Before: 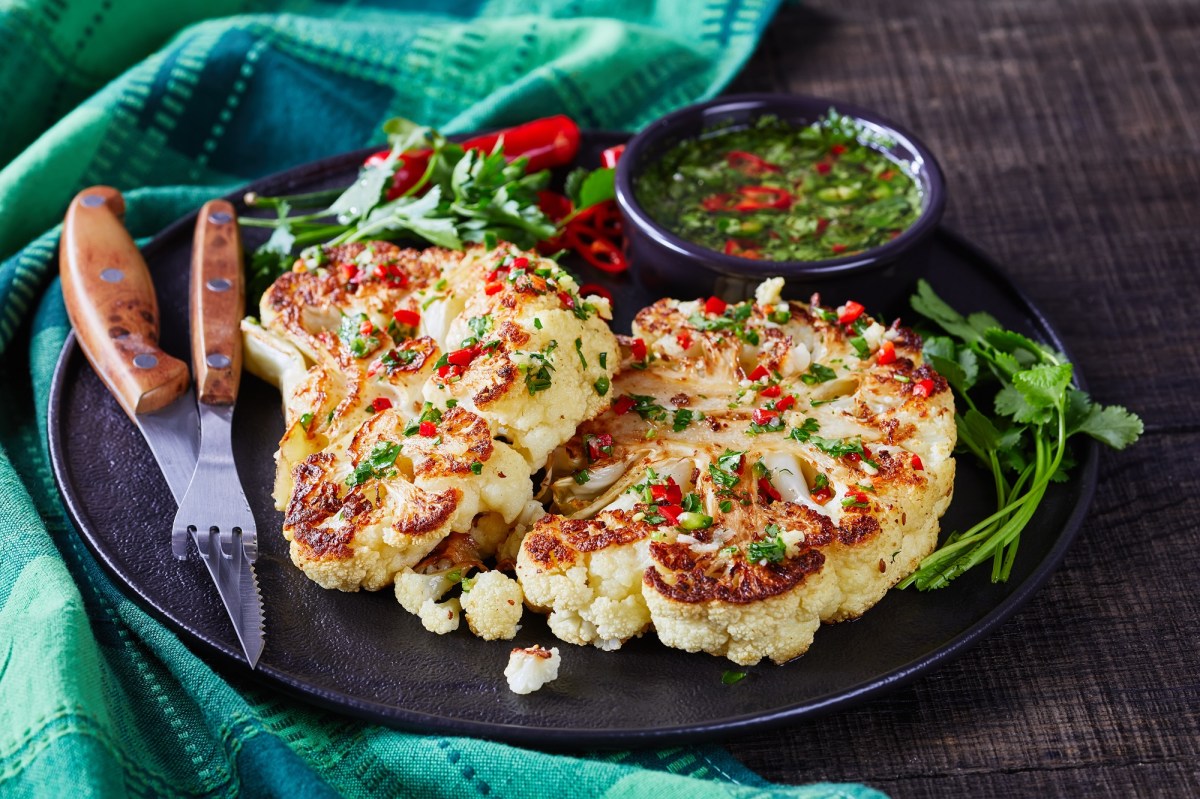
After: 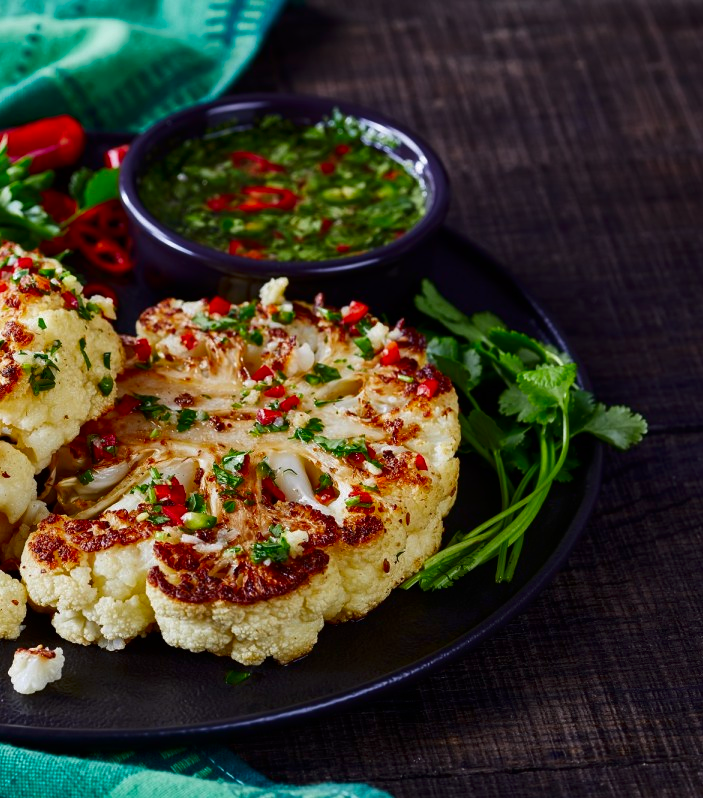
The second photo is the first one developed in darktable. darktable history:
crop: left 41.402%
contrast brightness saturation: brightness -0.2, saturation 0.08
